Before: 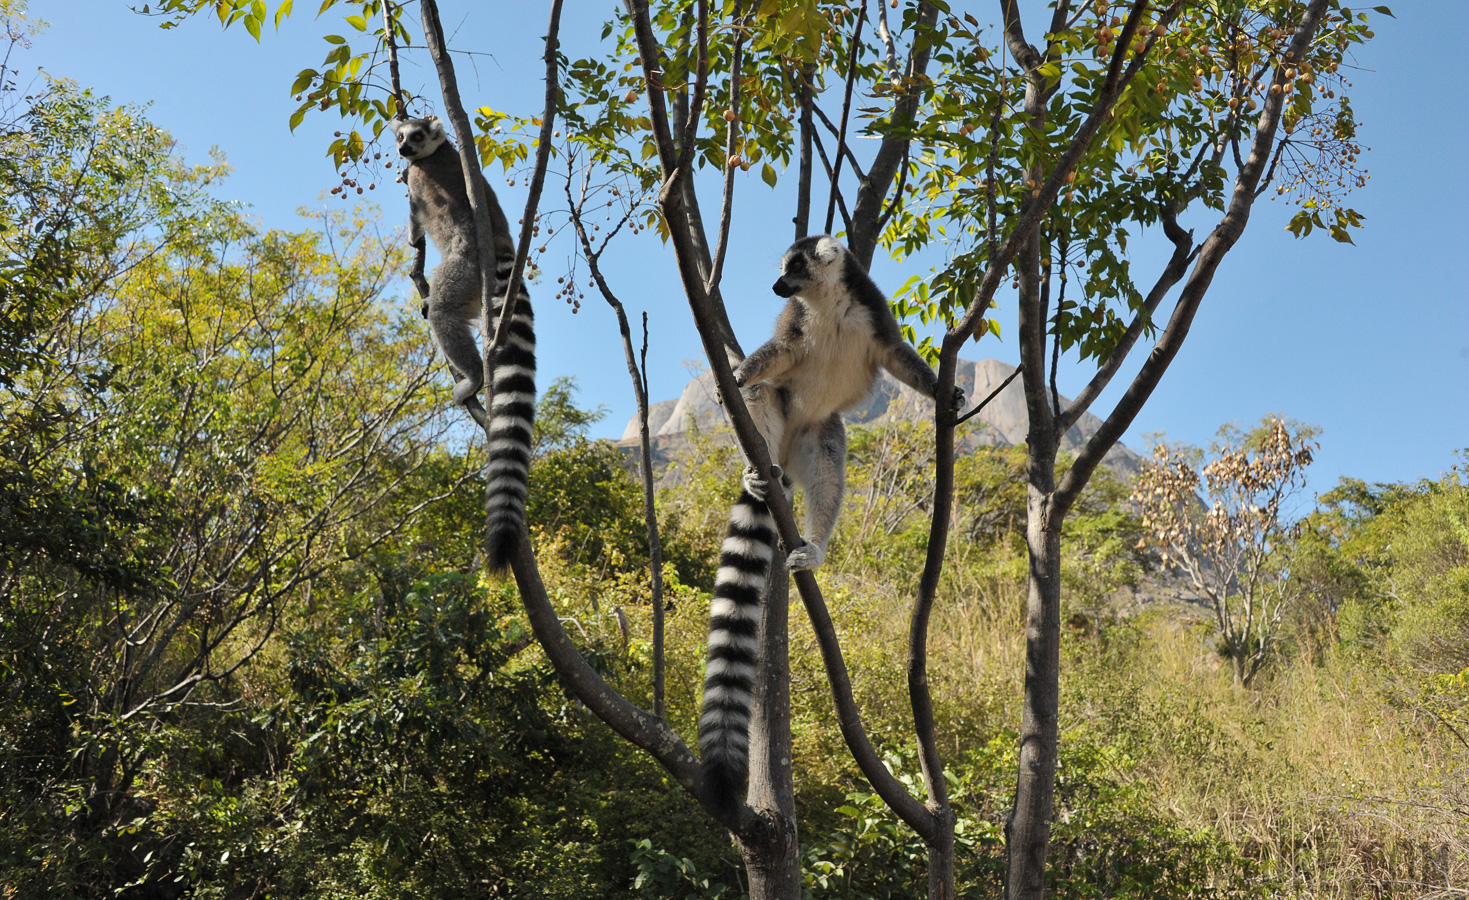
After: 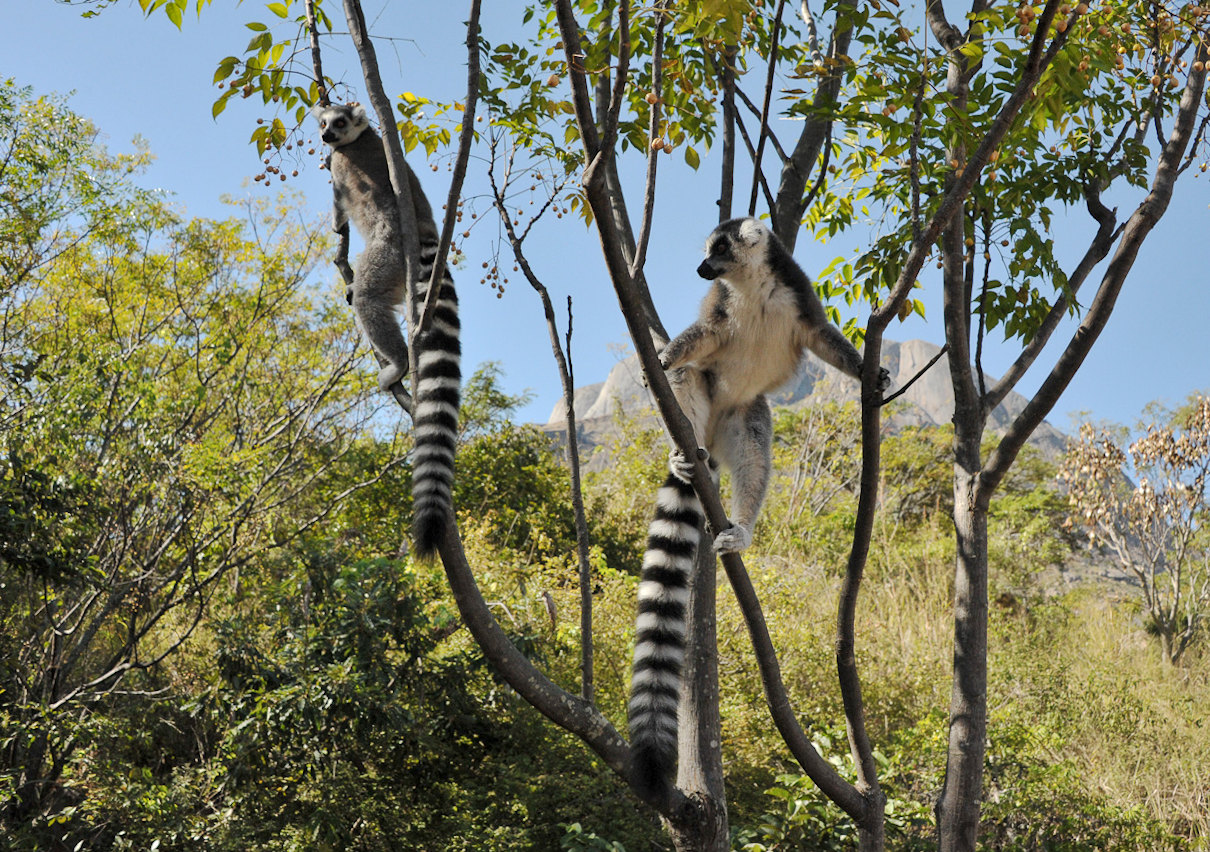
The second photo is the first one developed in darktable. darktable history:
crop and rotate: angle 0.608°, left 4.328%, top 1.143%, right 11.813%, bottom 2.51%
local contrast: highlights 102%, shadows 101%, detail 120%, midtone range 0.2
base curve: curves: ch0 [(0, 0) (0.262, 0.32) (0.722, 0.705) (1, 1)], preserve colors none
shadows and highlights: shadows 8.6, white point adjustment 0.983, highlights -38.21
exposure: compensate highlight preservation false
